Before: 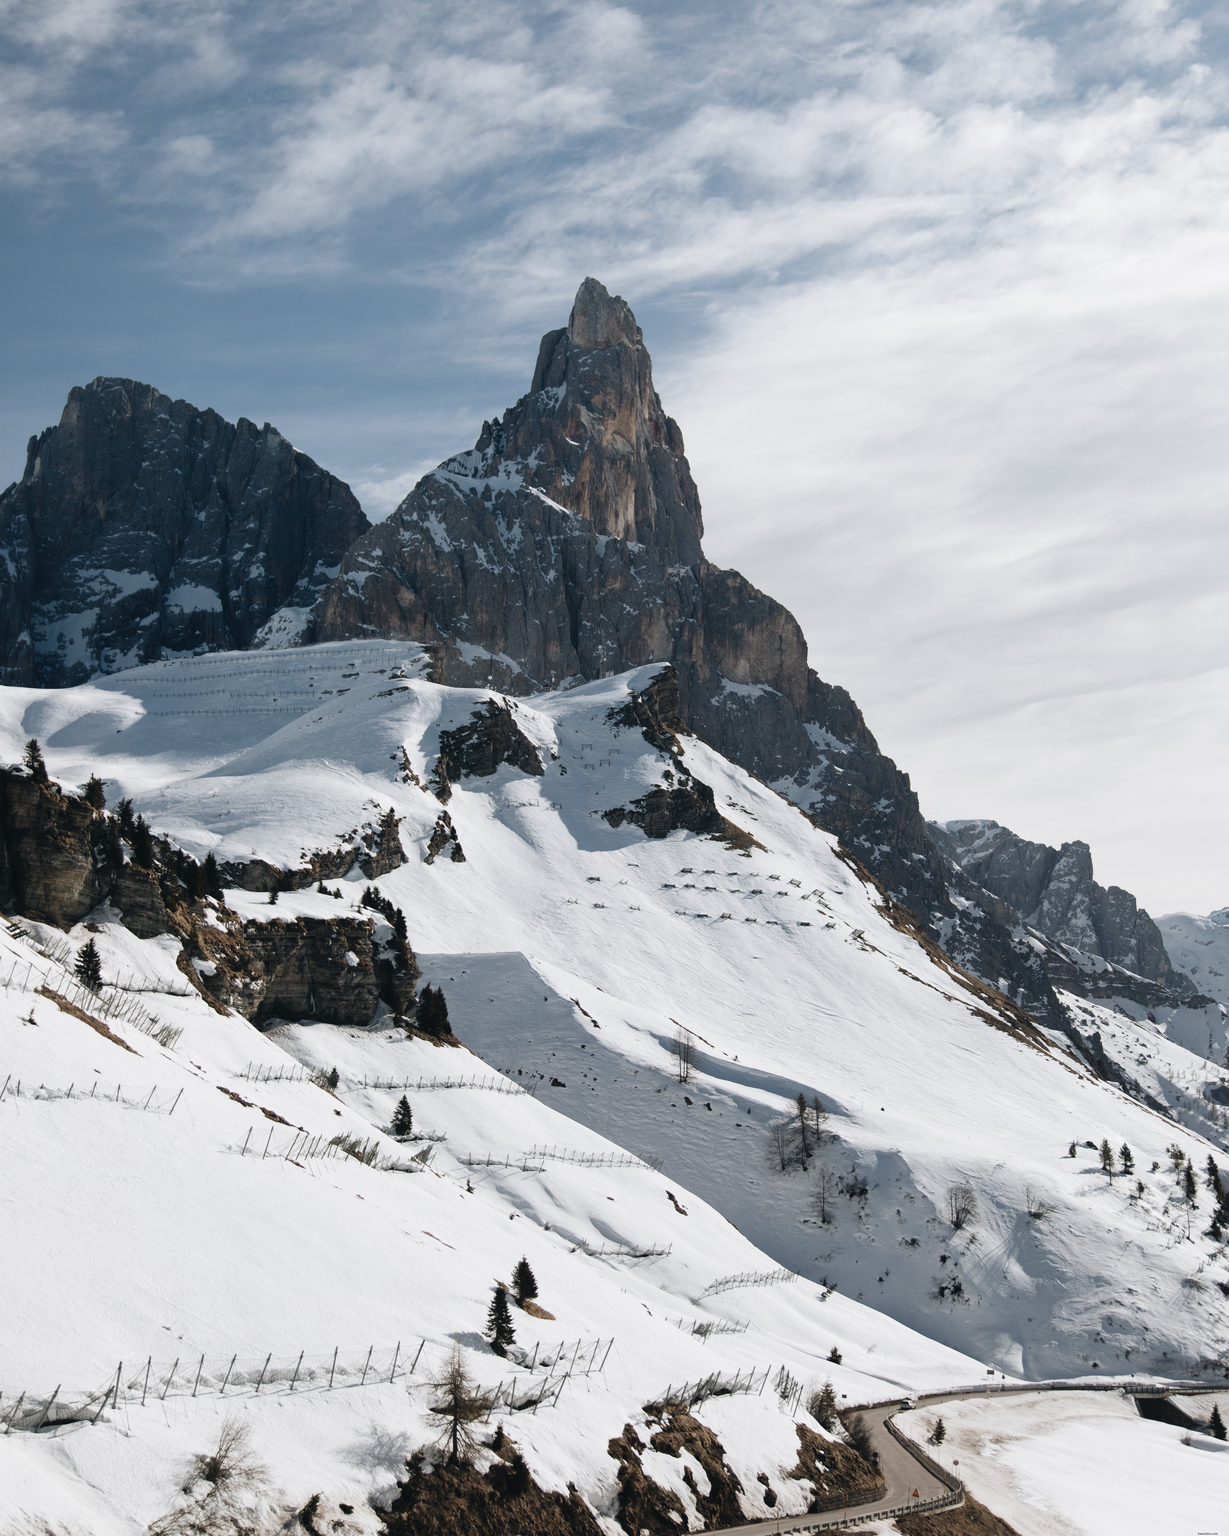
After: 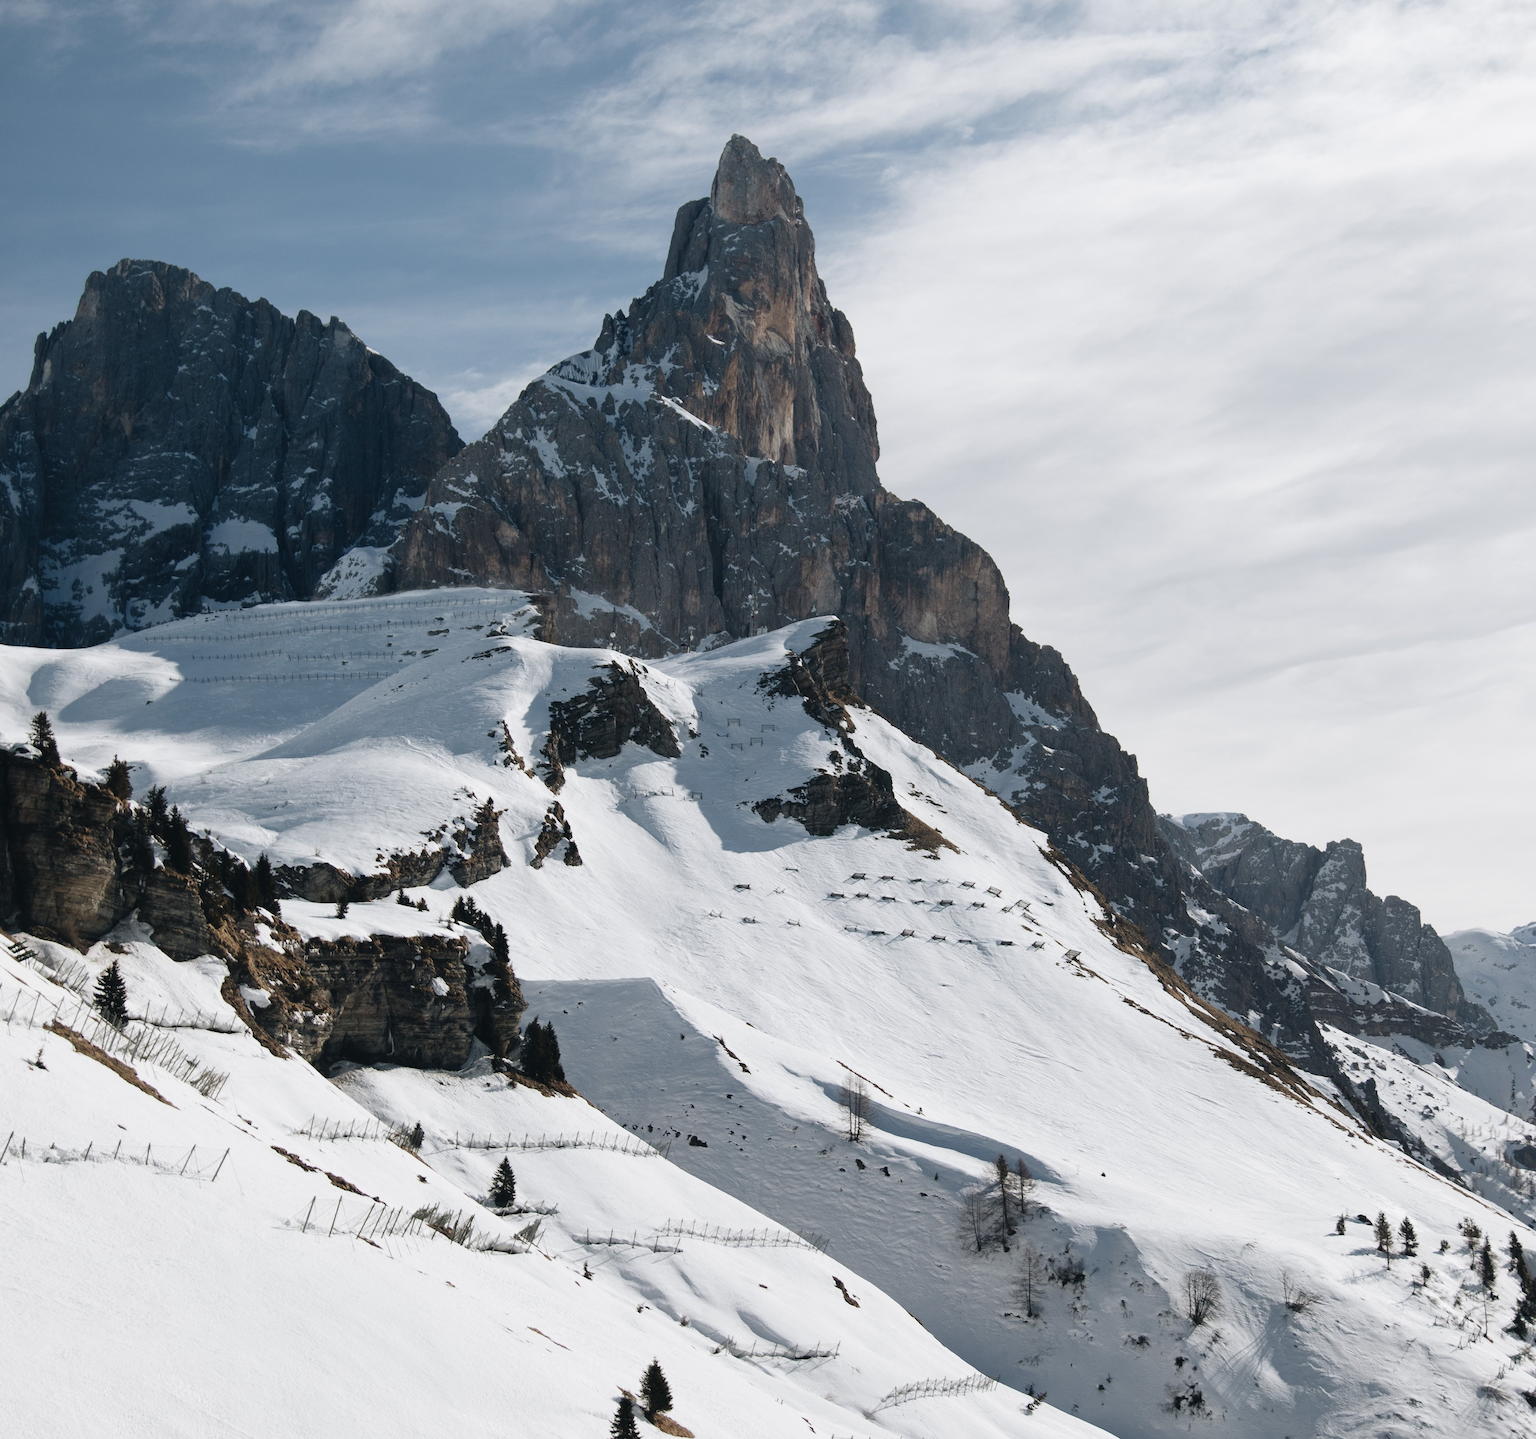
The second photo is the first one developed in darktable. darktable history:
crop: top 11.062%, bottom 13.957%
